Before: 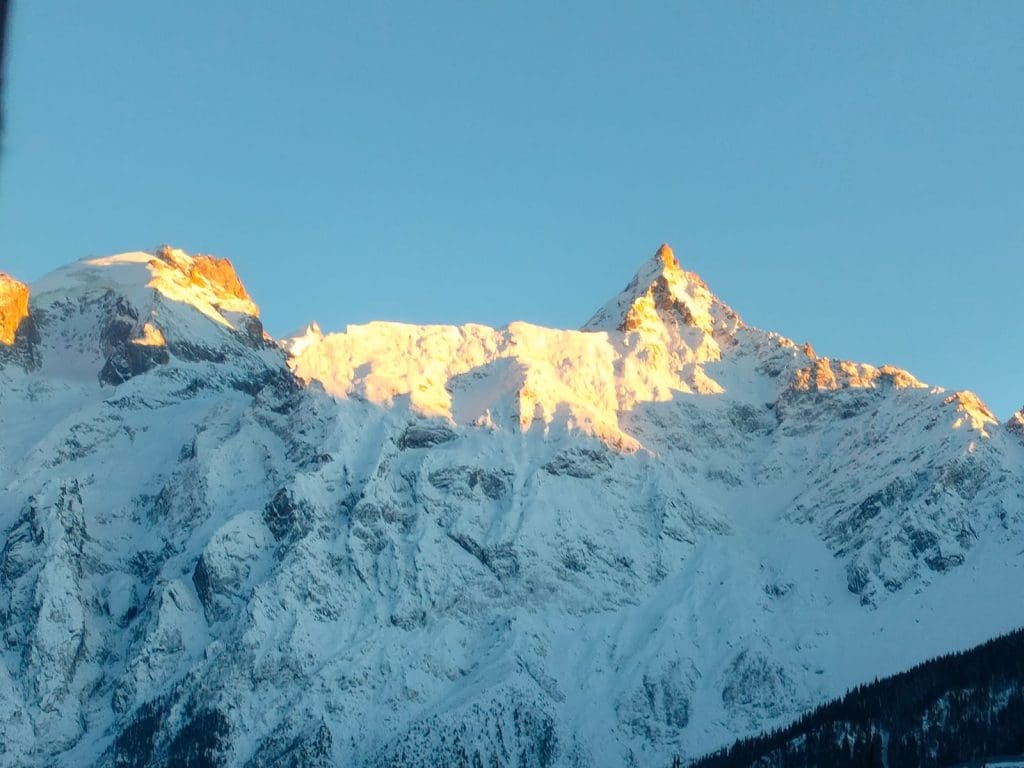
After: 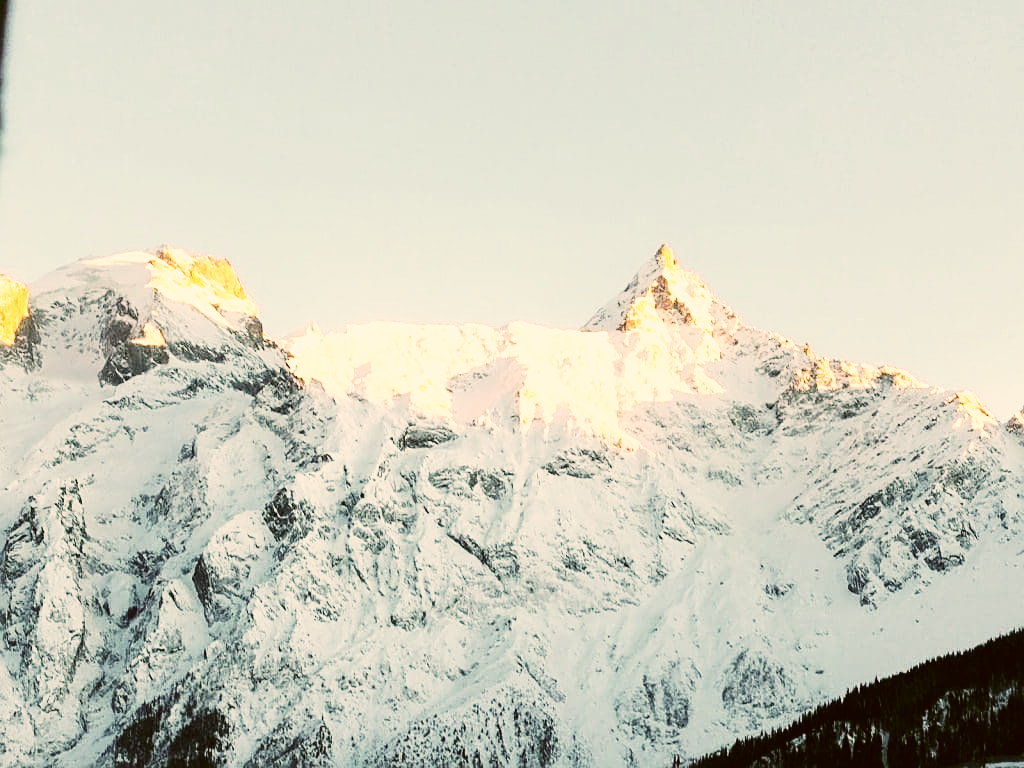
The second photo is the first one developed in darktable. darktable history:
contrast brightness saturation: contrast 0.1, saturation -0.36
color correction: highlights a* 8.98, highlights b* 15.09, shadows a* -0.49, shadows b* 26.52
sharpen: on, module defaults
base curve: curves: ch0 [(0, 0) (0.007, 0.004) (0.027, 0.03) (0.046, 0.07) (0.207, 0.54) (0.442, 0.872) (0.673, 0.972) (1, 1)], preserve colors none
